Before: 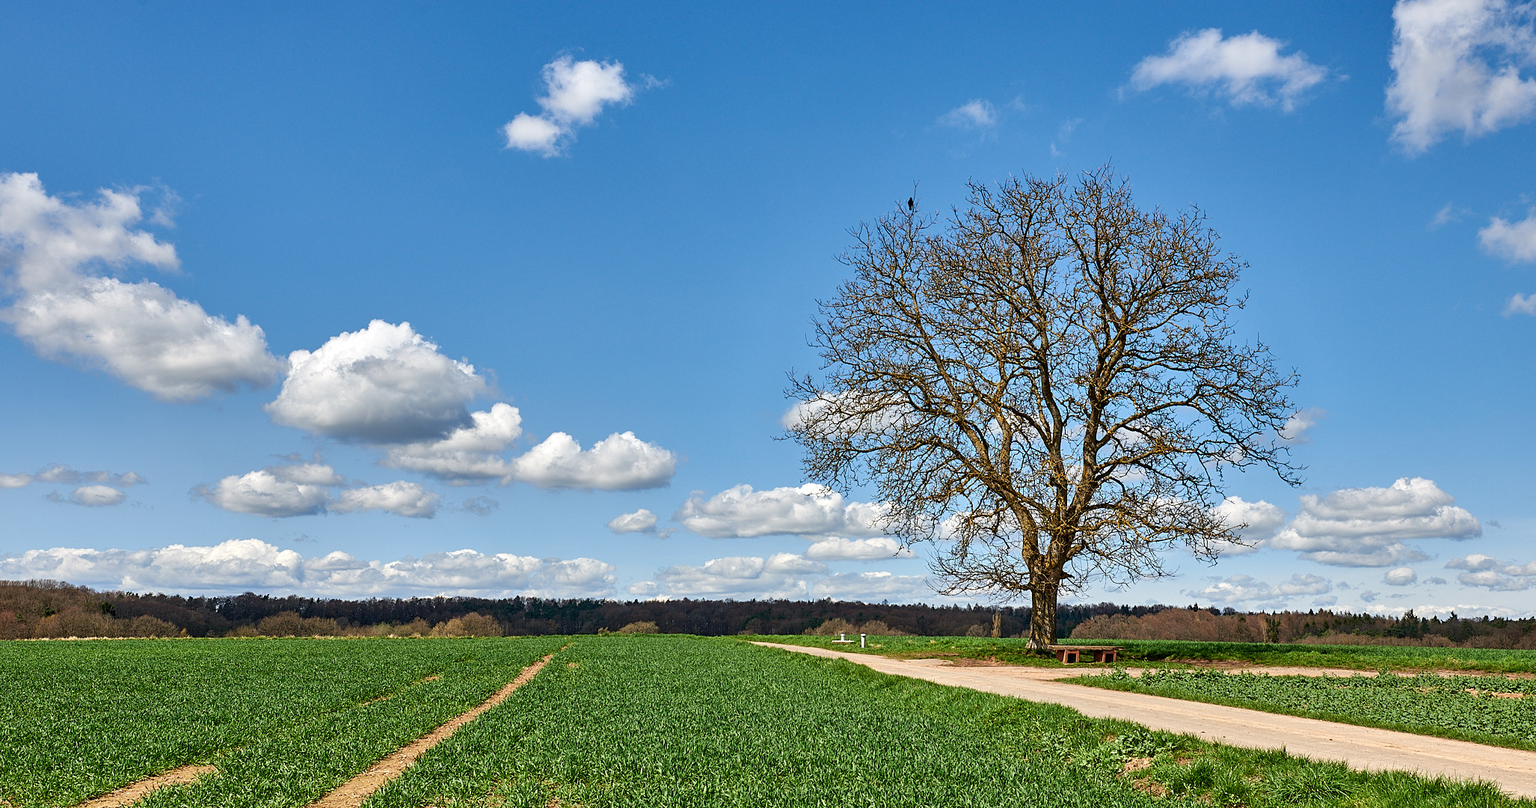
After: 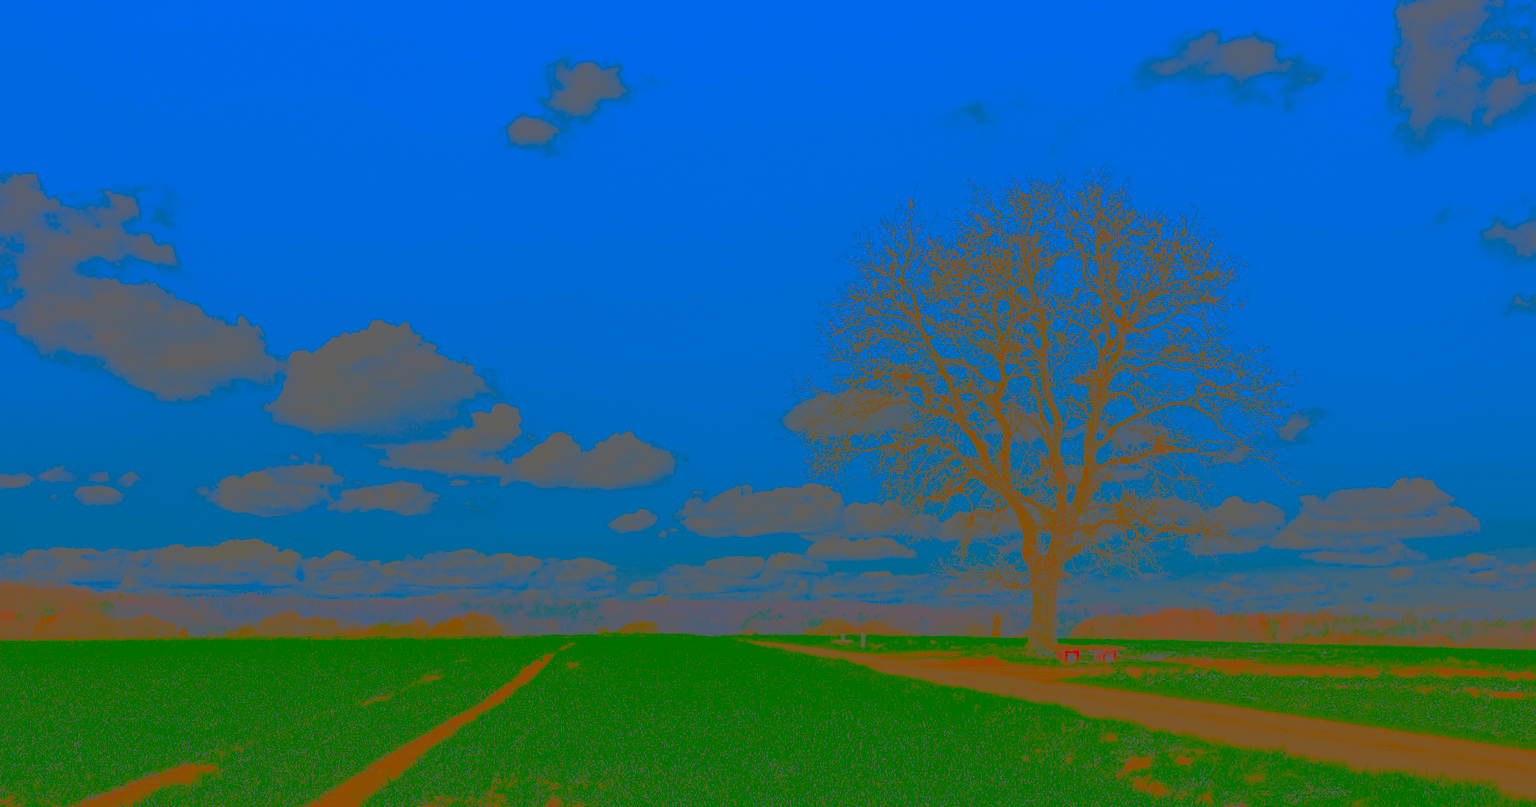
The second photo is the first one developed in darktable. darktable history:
local contrast: detail 130%
contrast brightness saturation: contrast -0.987, brightness -0.168, saturation 0.75
exposure: exposure 0.578 EV, compensate exposure bias true, compensate highlight preservation false
tone equalizer: on, module defaults
